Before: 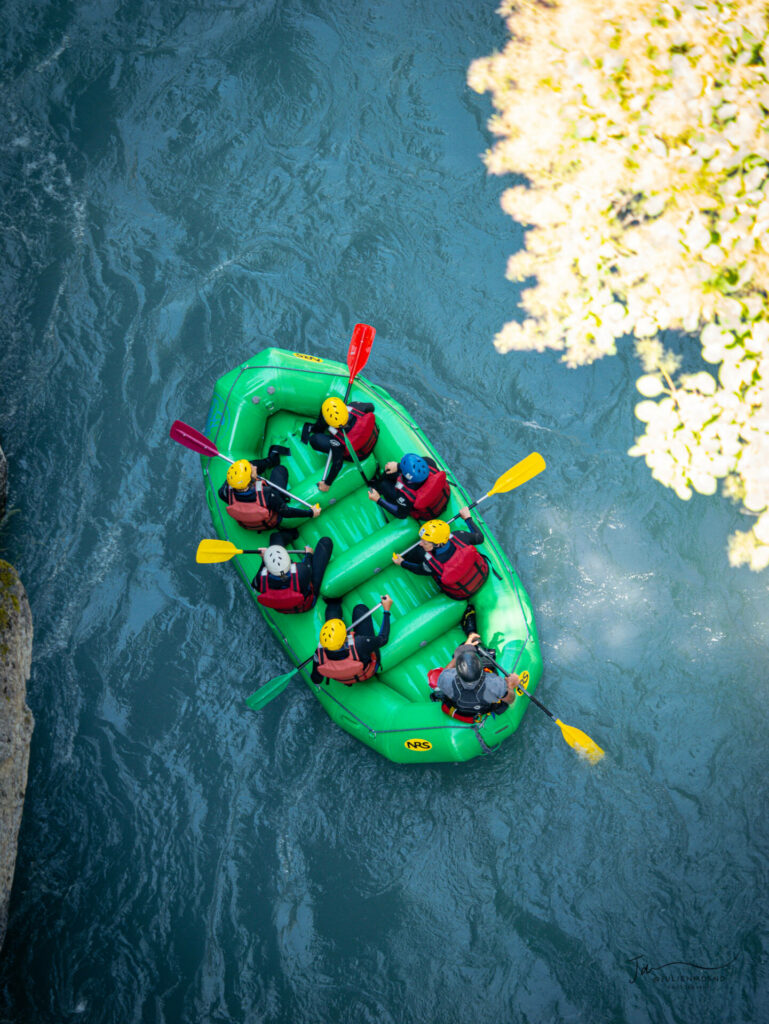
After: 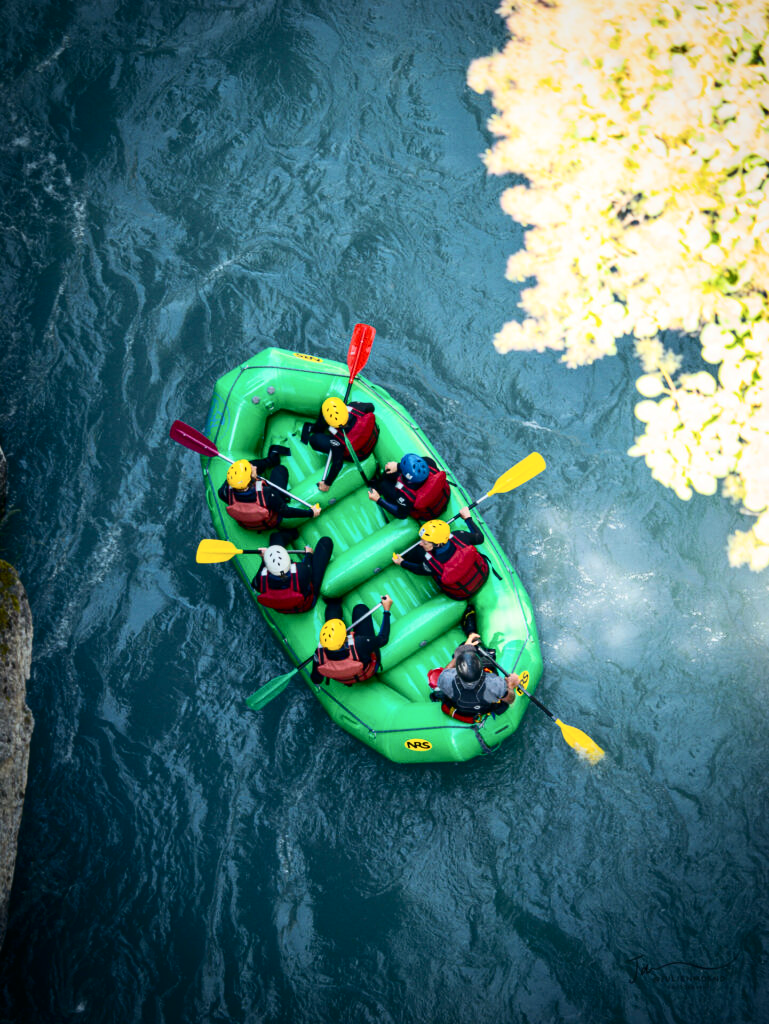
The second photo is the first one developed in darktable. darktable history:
contrast brightness saturation: contrast 0.288
vignetting: brightness -0.309, saturation -0.064, center (0, 0.009)
